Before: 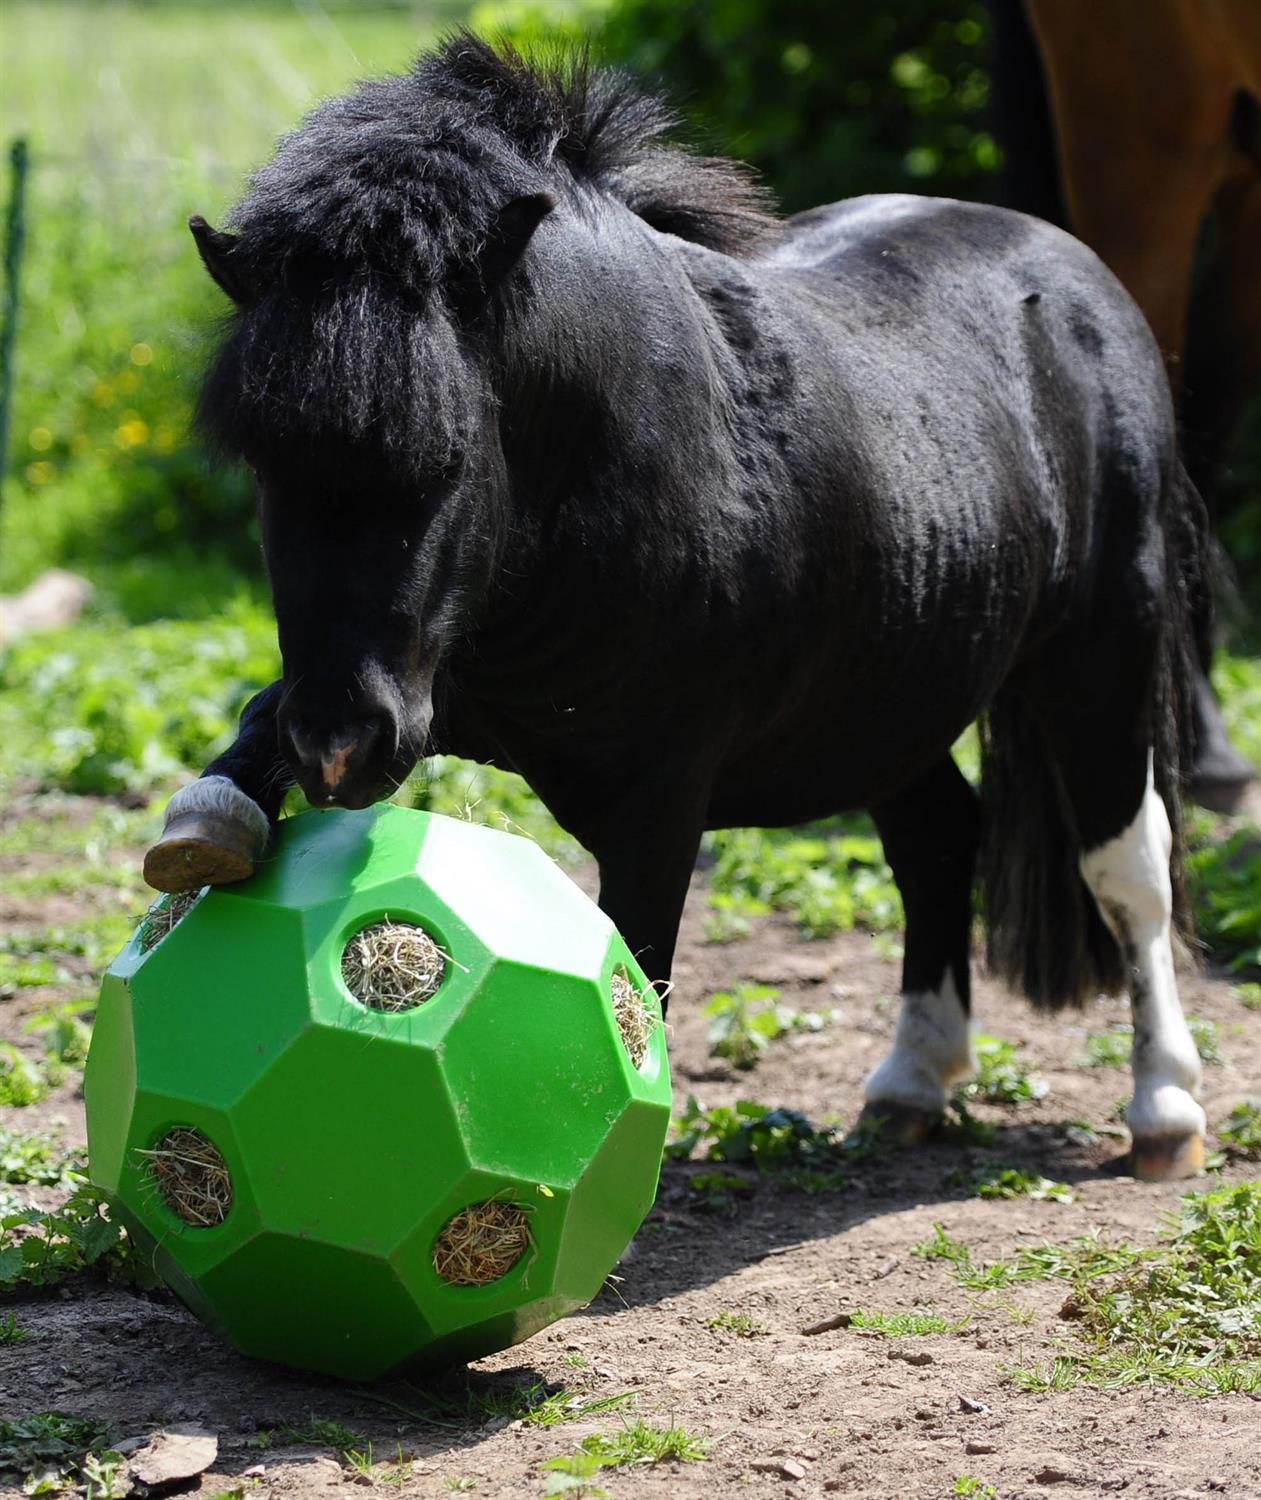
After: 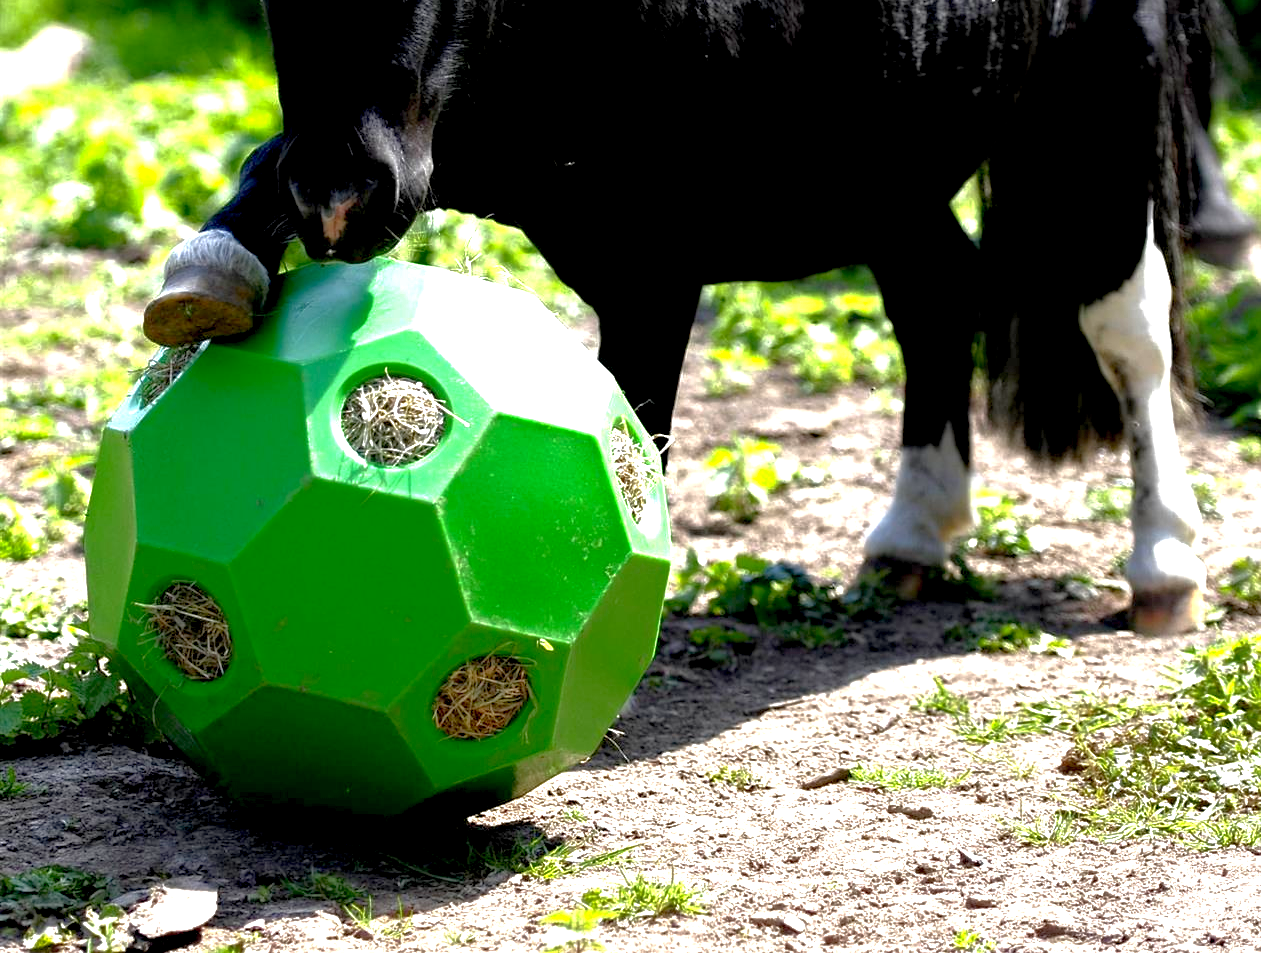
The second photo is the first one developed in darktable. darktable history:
crop and rotate: top 36.443%
exposure: black level correction 0.011, exposure 1.082 EV, compensate exposure bias true, compensate highlight preservation false
contrast brightness saturation: contrast 0.03, brightness 0.065, saturation 0.128
base curve: curves: ch0 [(0, 0) (0.841, 0.609) (1, 1)]
